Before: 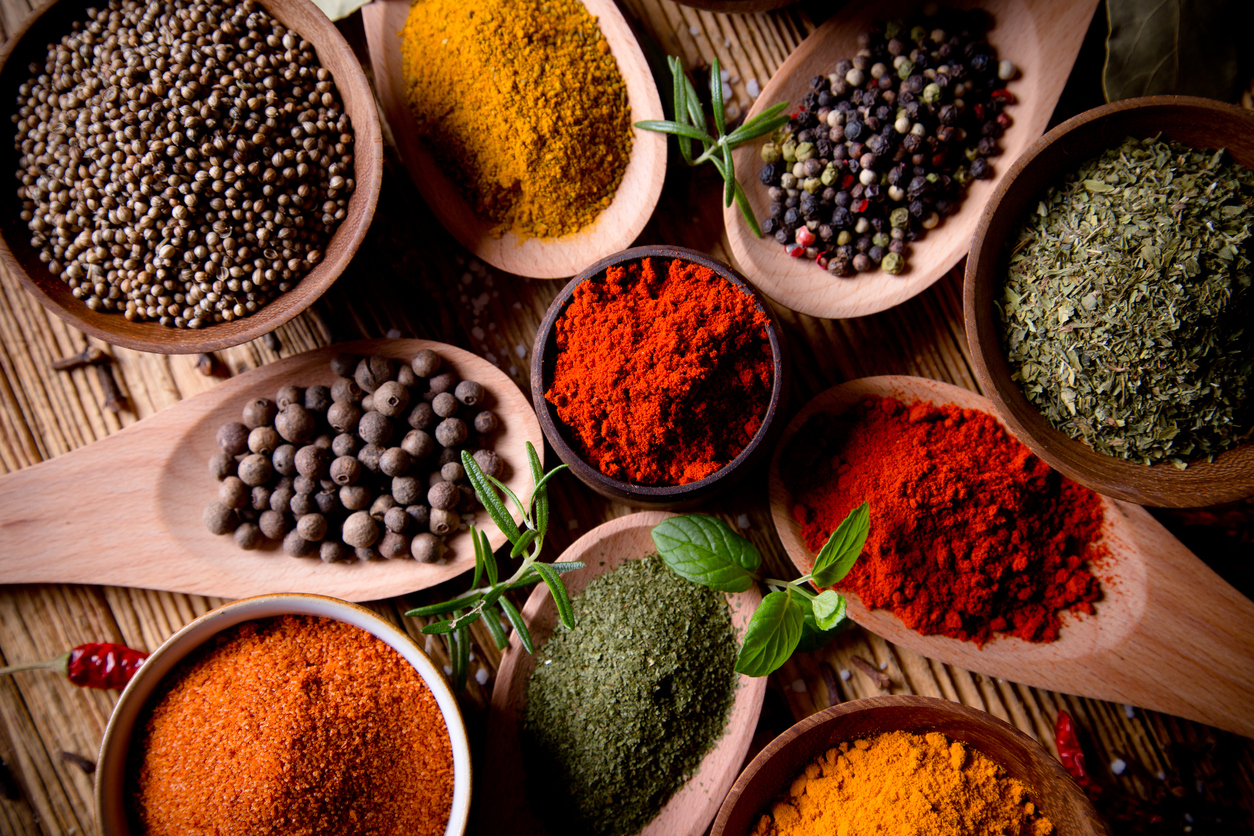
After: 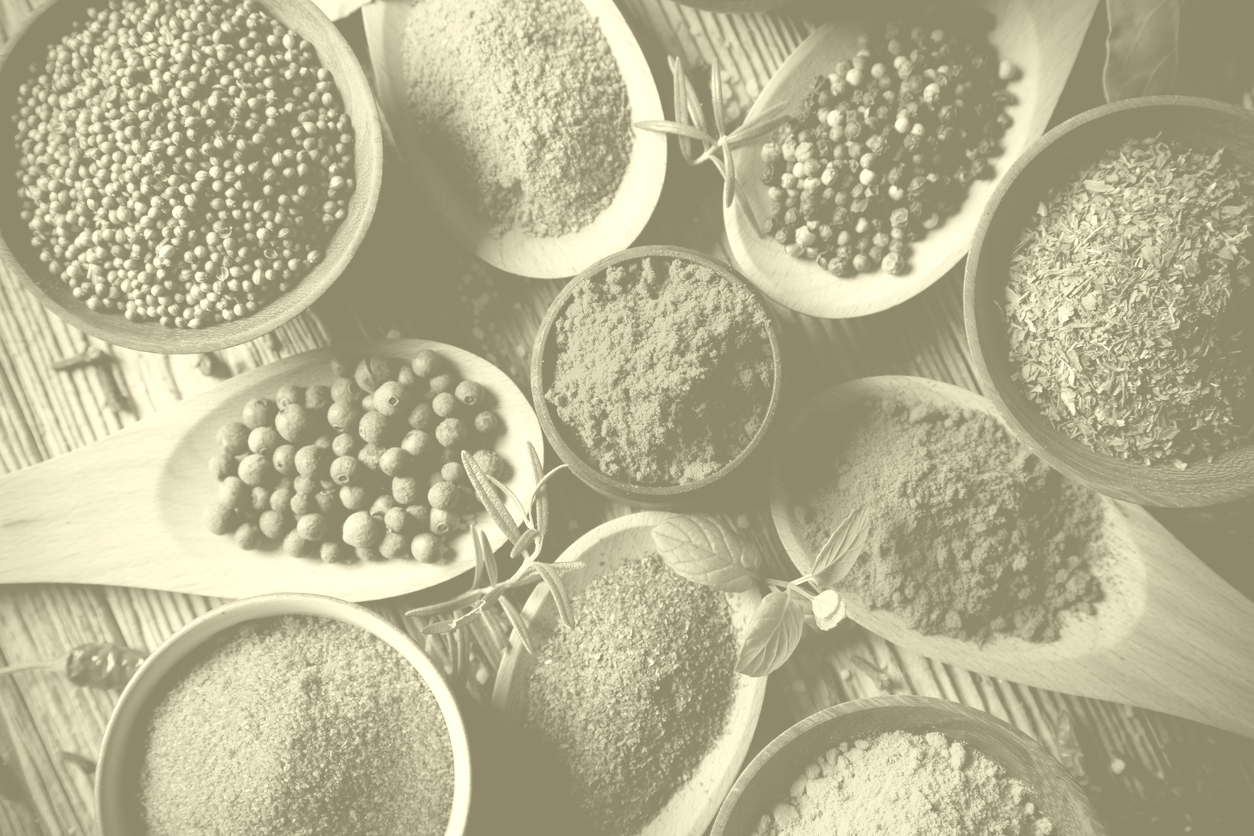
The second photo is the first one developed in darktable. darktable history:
colorize: hue 43.2°, saturation 40%, version 1
contrast brightness saturation: contrast 0.15, brightness -0.01, saturation 0.1
